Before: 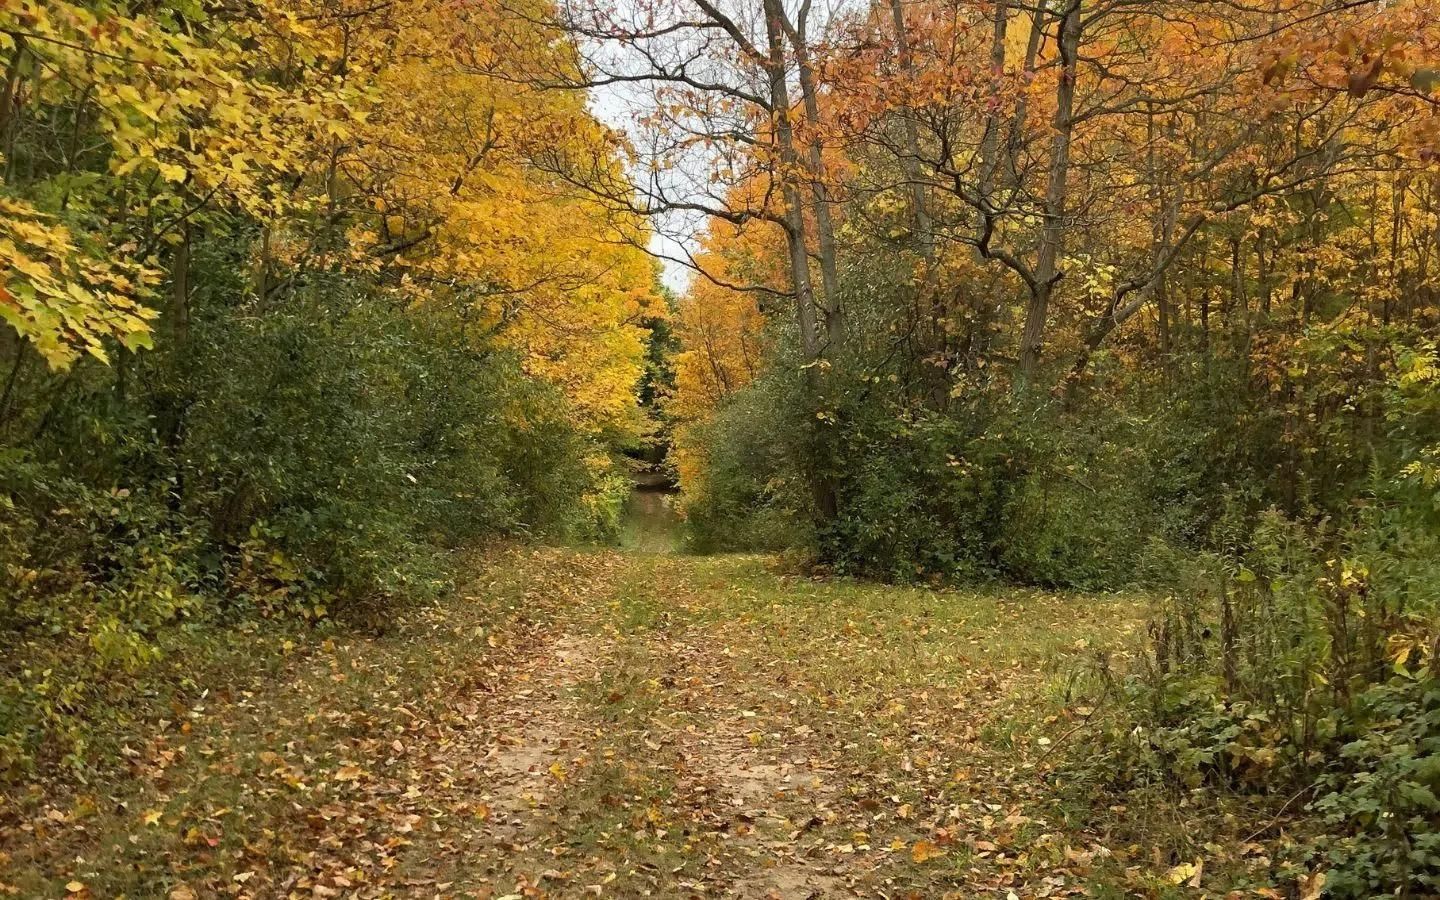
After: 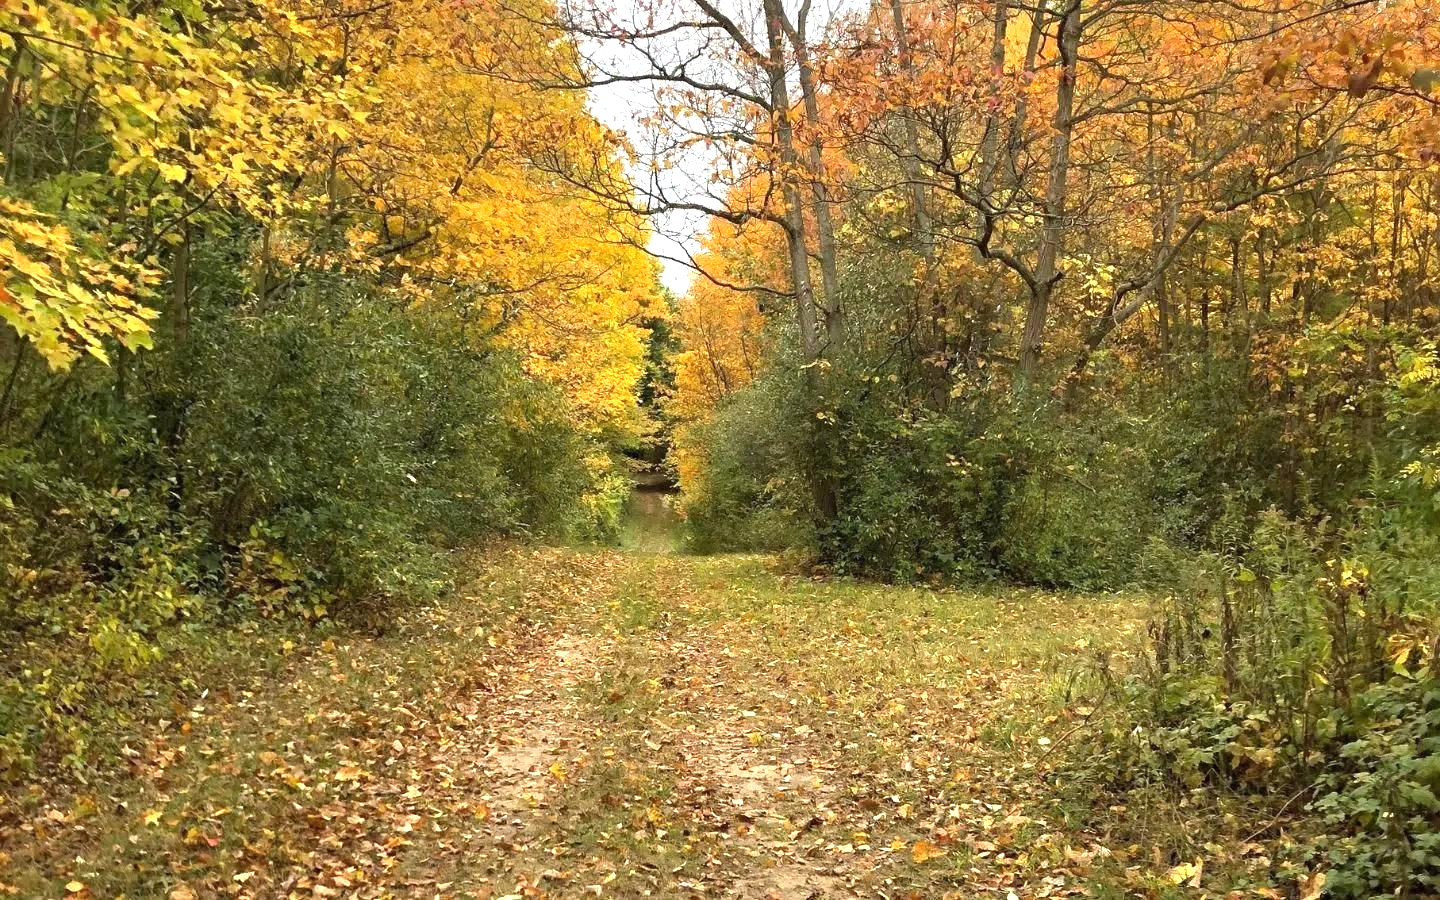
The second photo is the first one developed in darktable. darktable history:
exposure: exposure 0.722 EV, compensate exposure bias true, compensate highlight preservation false
